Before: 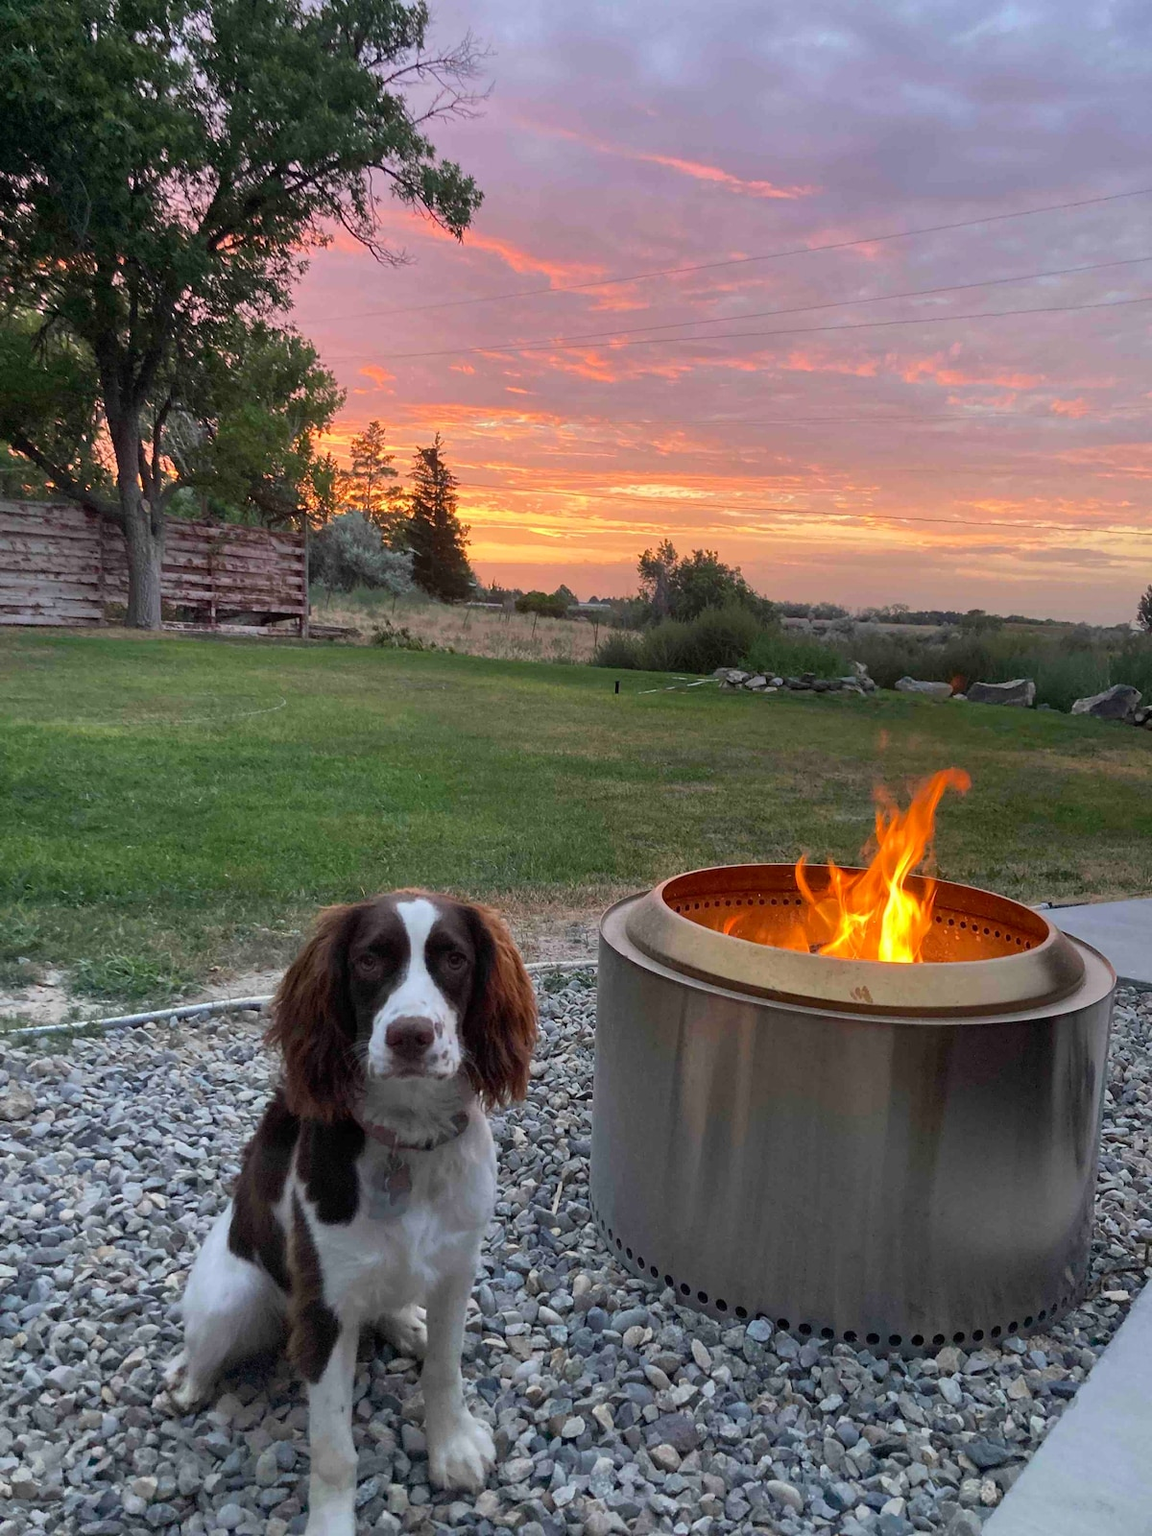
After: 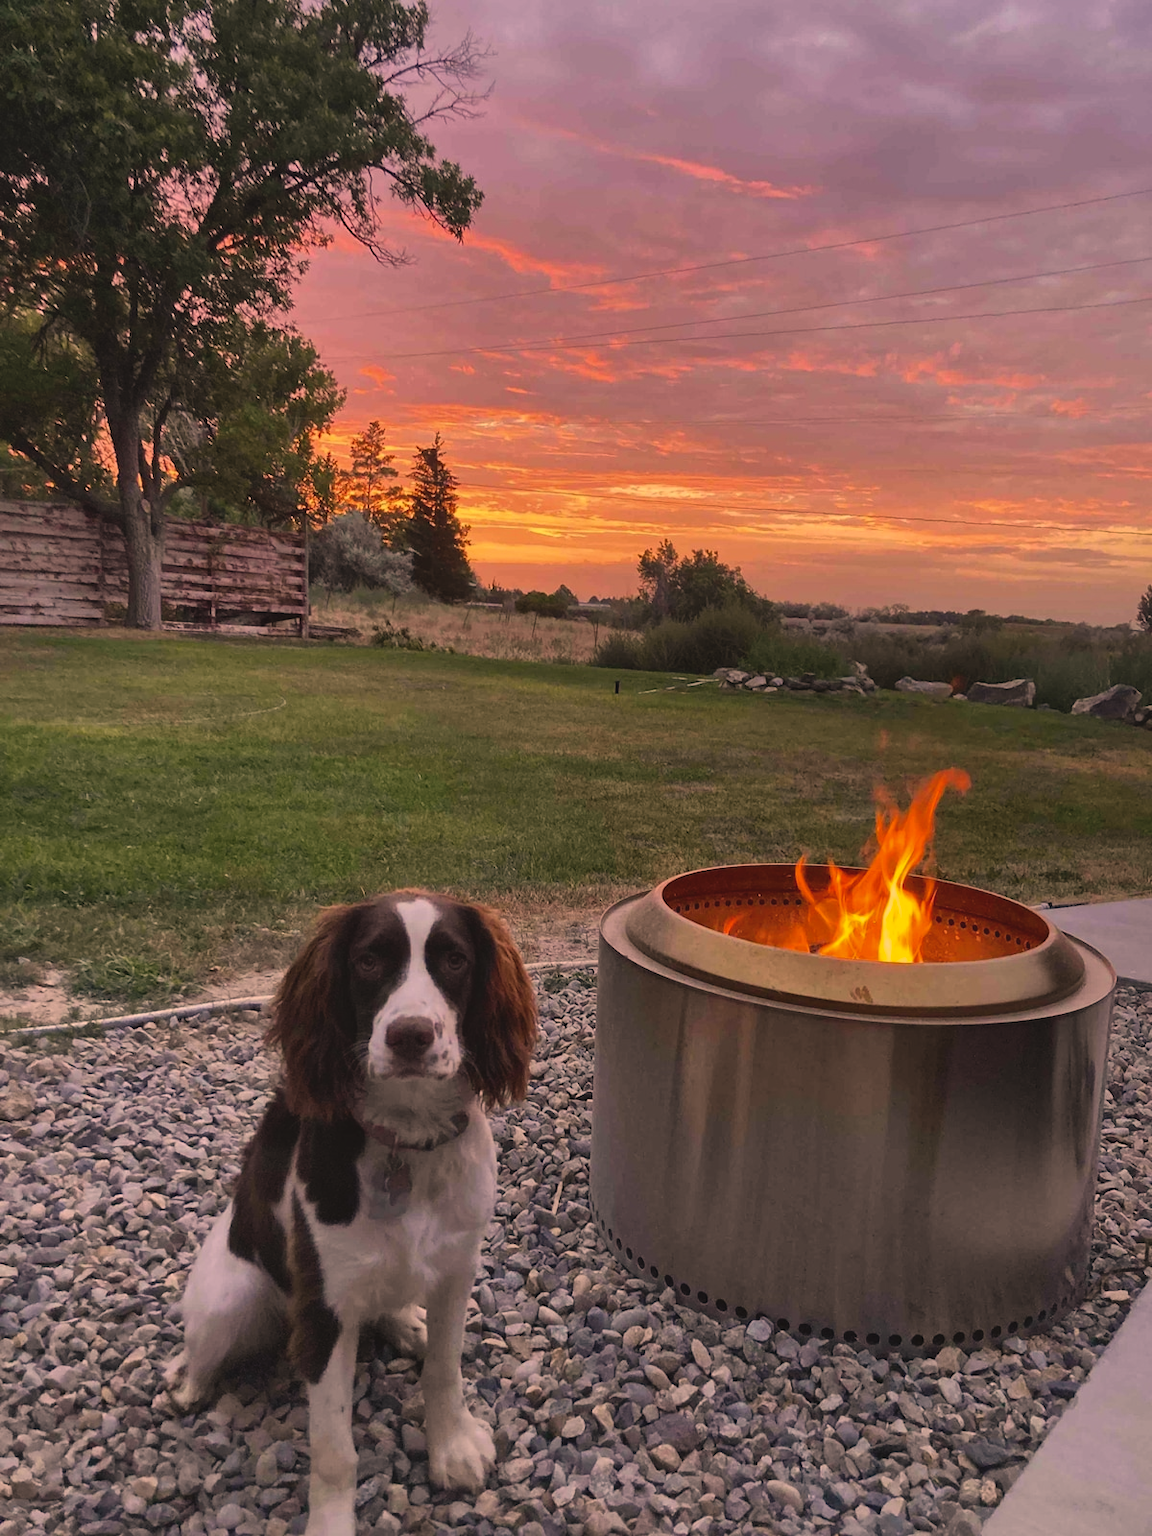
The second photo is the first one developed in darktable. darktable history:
exposure: black level correction -0.015, exposure -0.509 EV, compensate highlight preservation false
color correction: highlights a* 21.83, highlights b* 21.62
local contrast: mode bilateral grid, contrast 20, coarseness 51, detail 130%, midtone range 0.2
